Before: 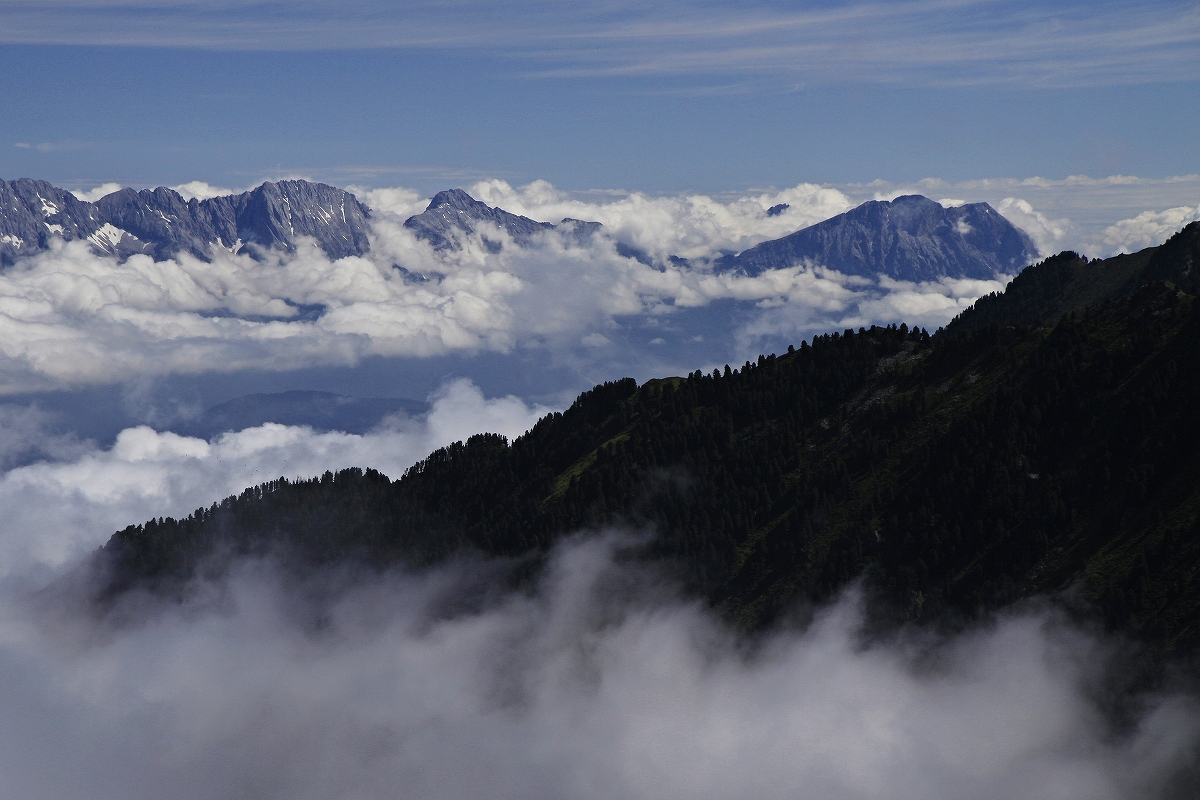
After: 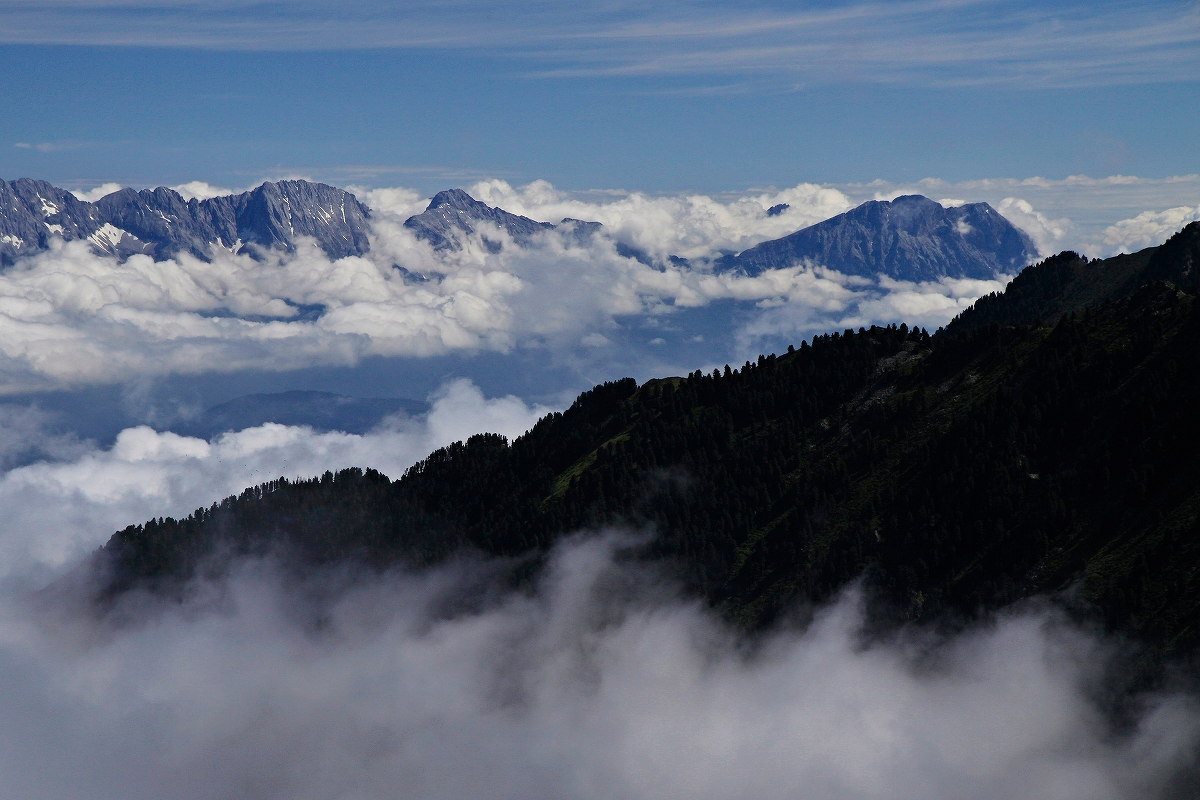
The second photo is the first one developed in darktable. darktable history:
shadows and highlights: radius 125.46, shadows 30.51, highlights -30.51, low approximation 0.01, soften with gaussian
